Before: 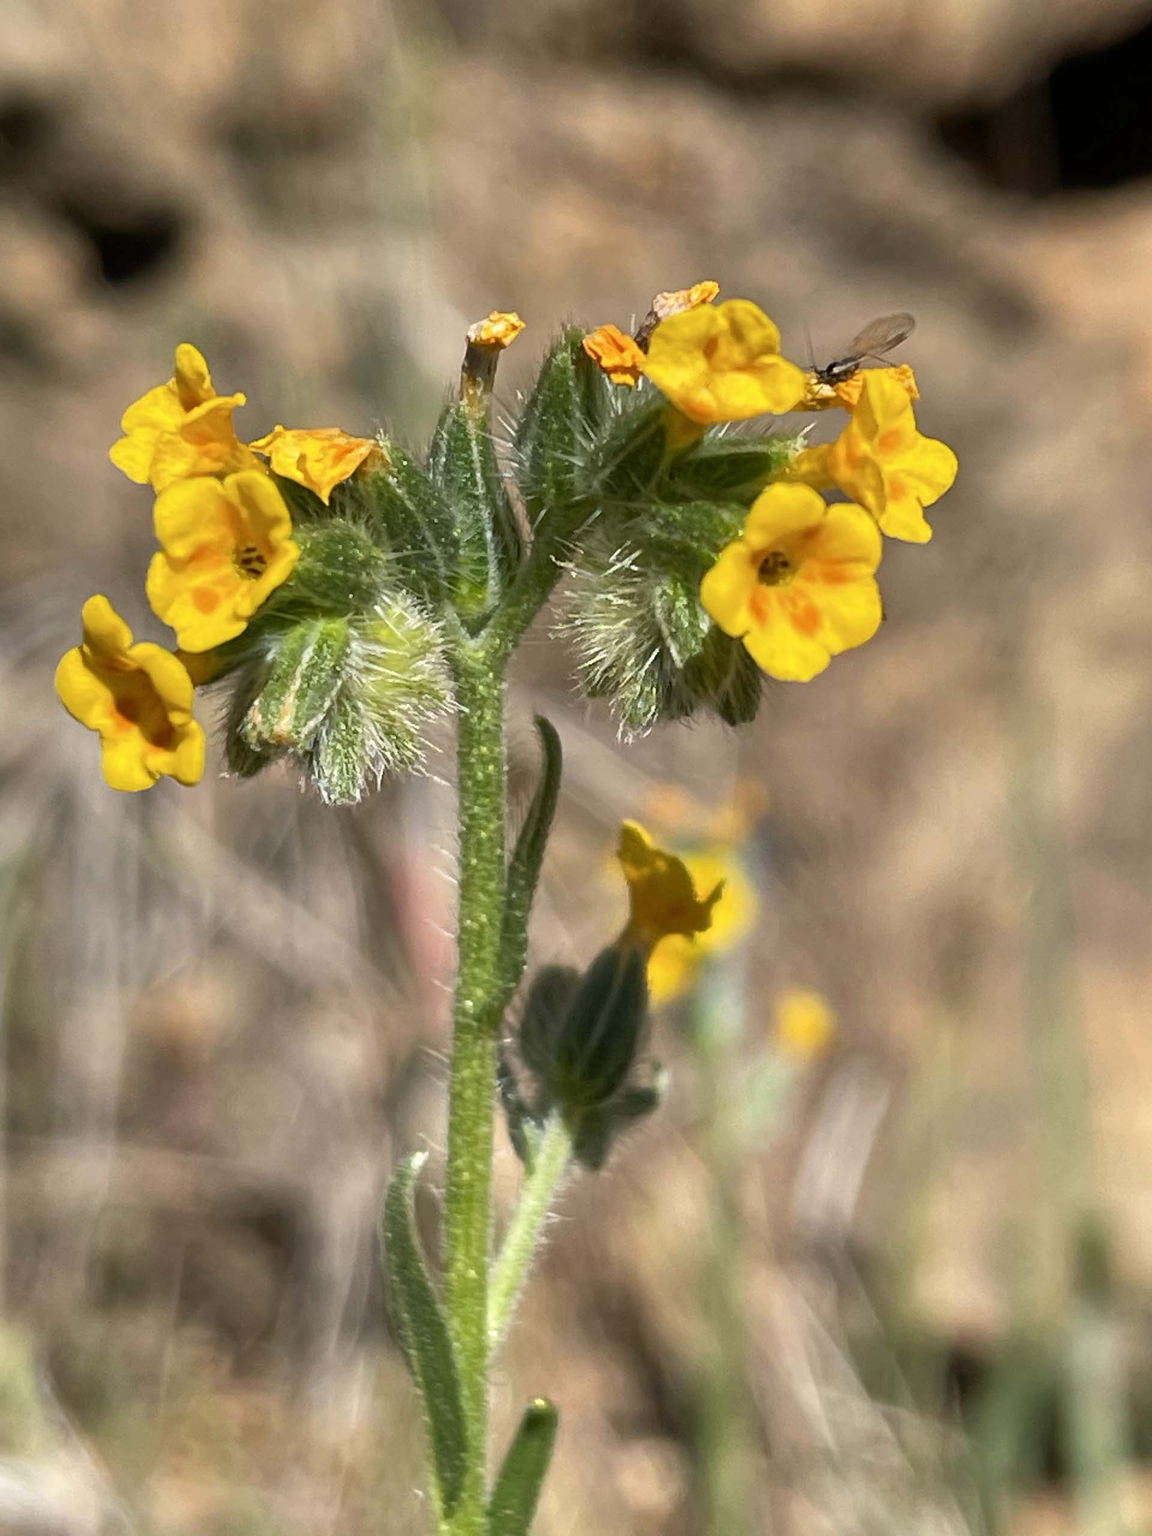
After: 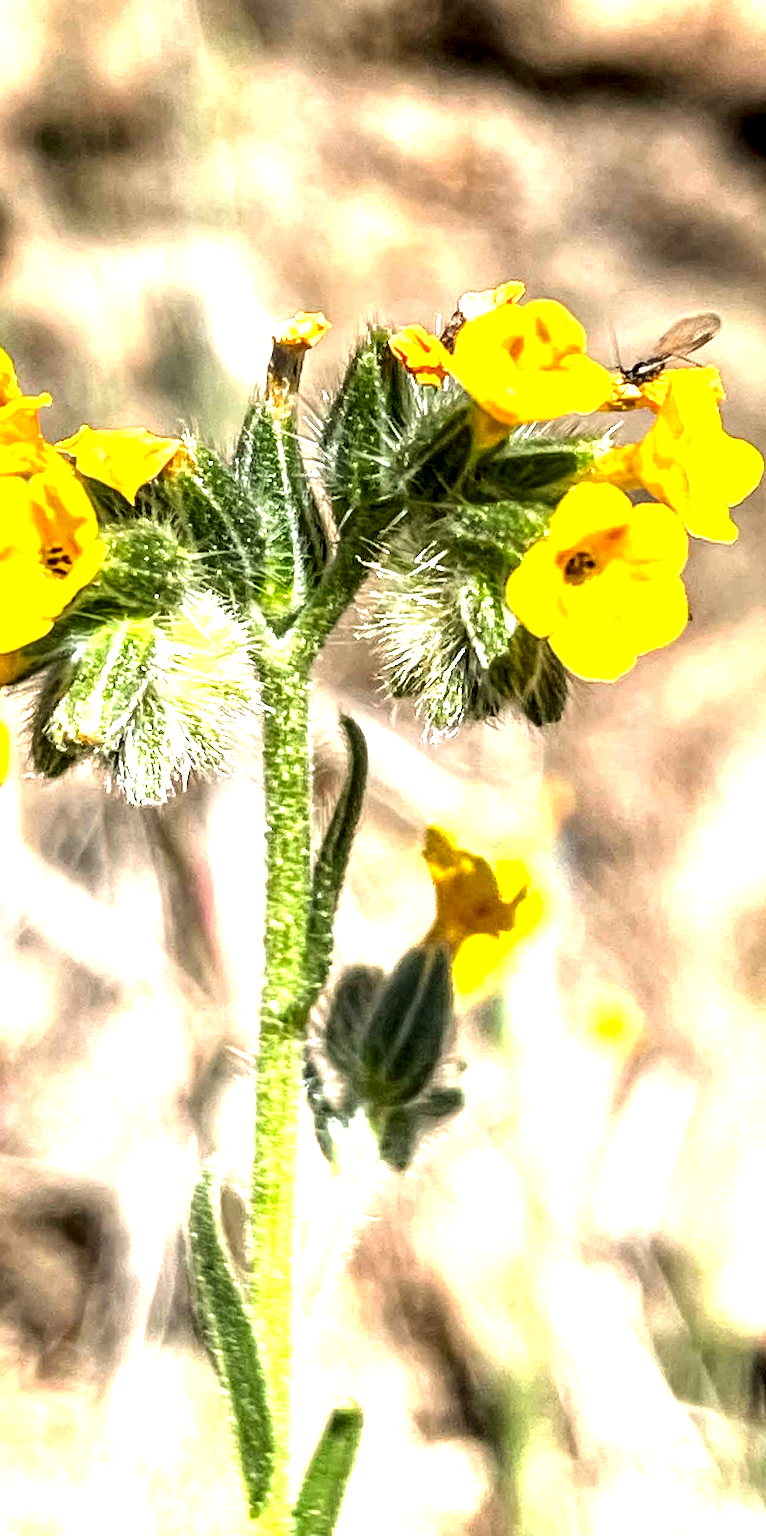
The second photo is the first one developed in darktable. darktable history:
exposure: black level correction -0.002, exposure 1.35 EV, compensate highlight preservation false
graduated density: on, module defaults
local contrast: highlights 19%, detail 186%
crop: left 16.899%, right 16.556%
tone equalizer: -8 EV -0.75 EV, -7 EV -0.7 EV, -6 EV -0.6 EV, -5 EV -0.4 EV, -3 EV 0.4 EV, -2 EV 0.6 EV, -1 EV 0.7 EV, +0 EV 0.75 EV, edges refinement/feathering 500, mask exposure compensation -1.57 EV, preserve details no
